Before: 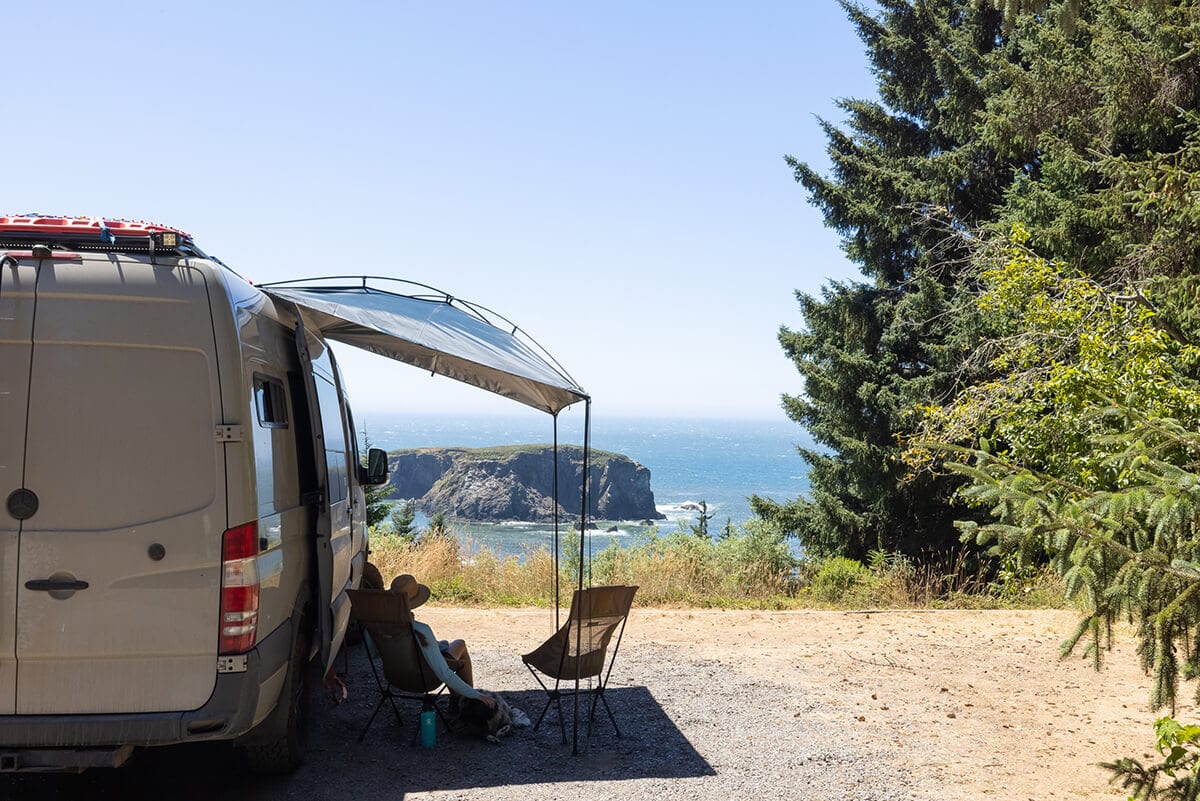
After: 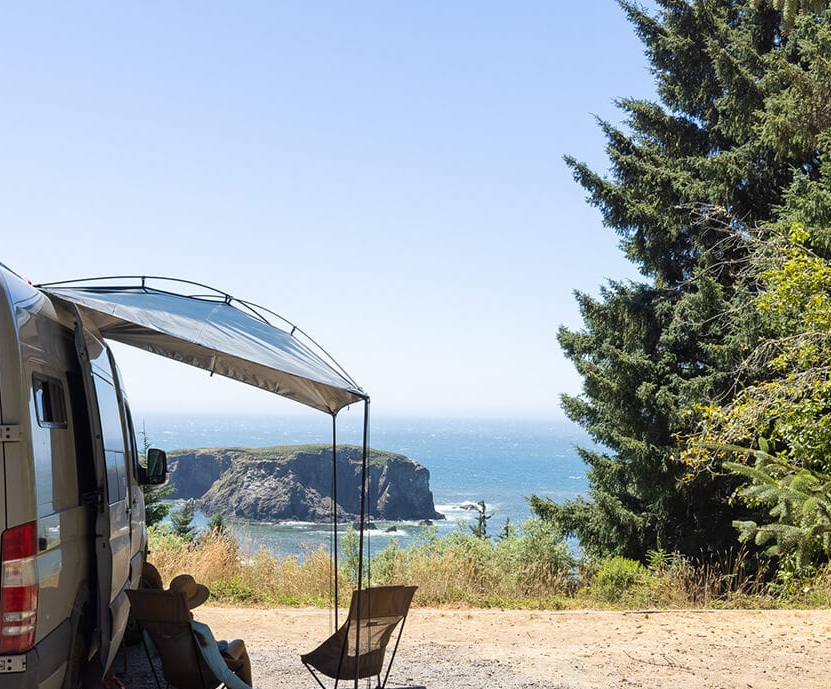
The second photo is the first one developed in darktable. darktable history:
crop: left 18.479%, right 12.2%, bottom 13.971%
exposure: compensate highlight preservation false
